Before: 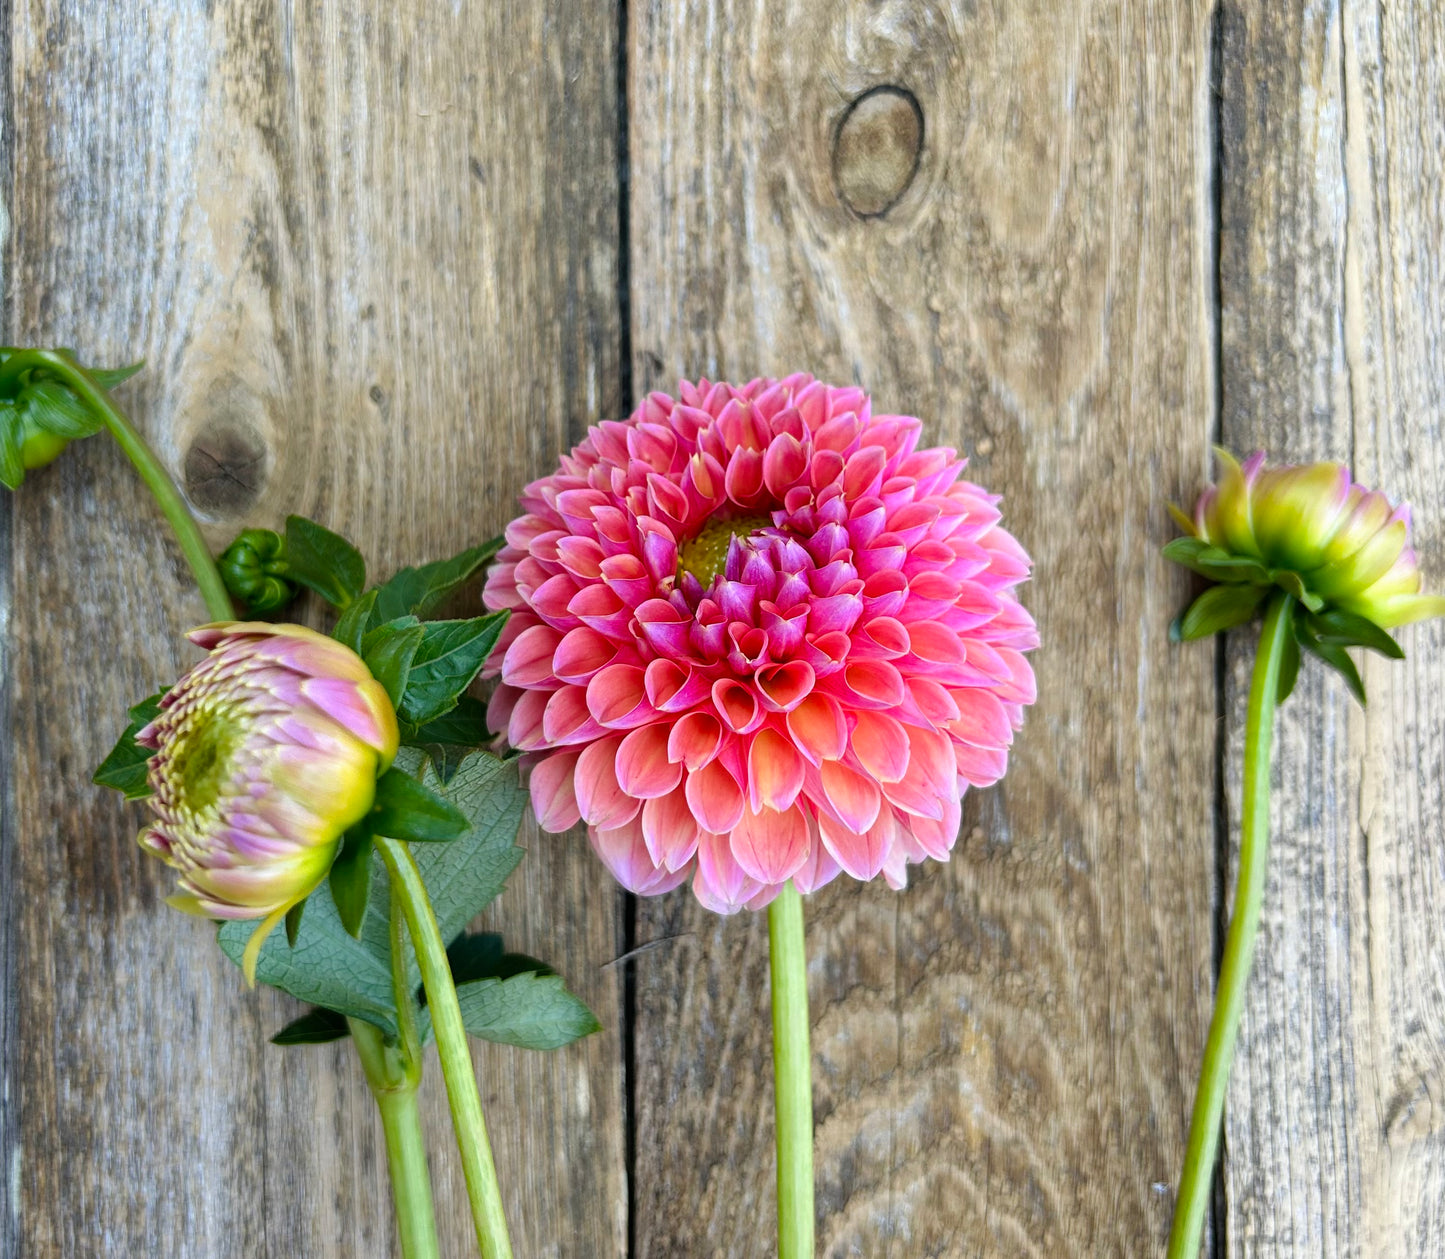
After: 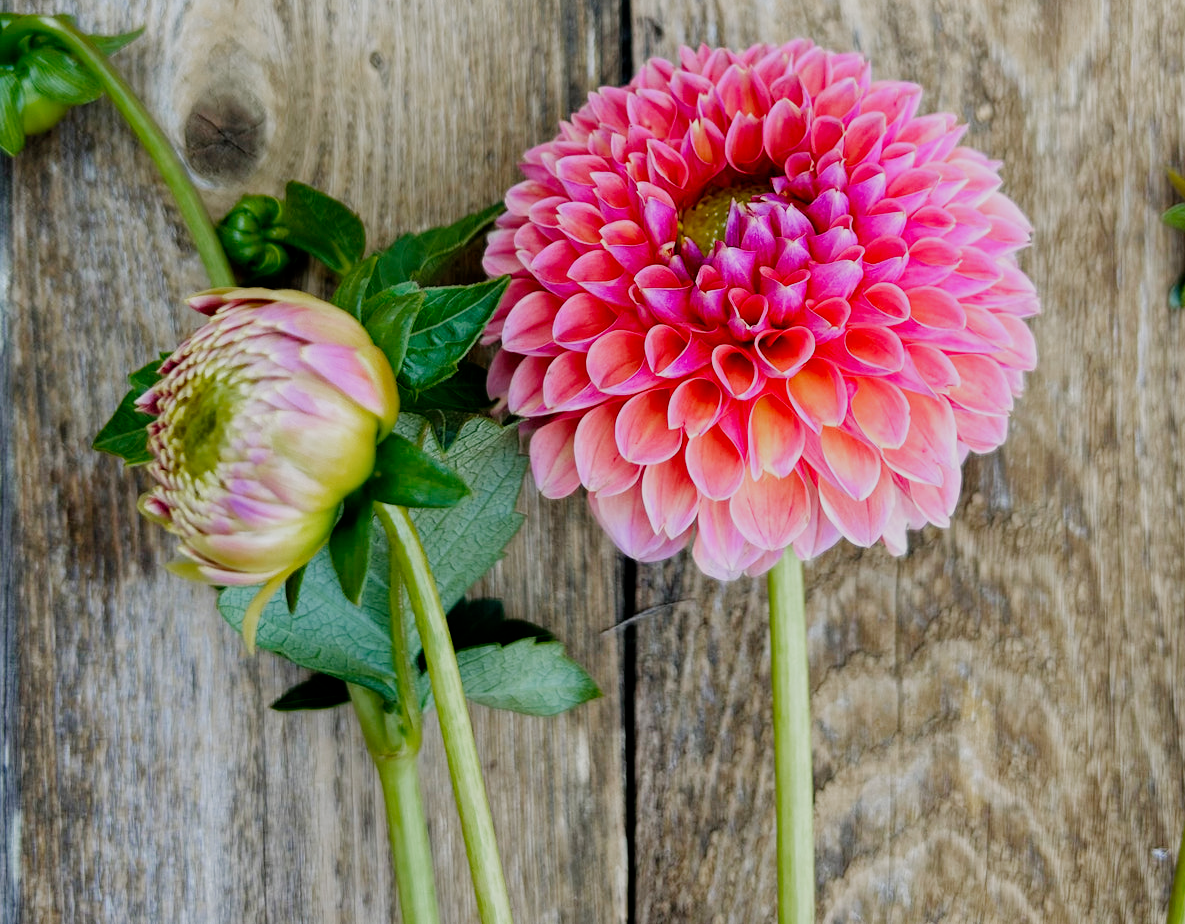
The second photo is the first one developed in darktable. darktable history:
color zones: curves: ch0 [(0, 0.5) (0.143, 0.5) (0.286, 0.456) (0.429, 0.5) (0.571, 0.5) (0.714, 0.5) (0.857, 0.5) (1, 0.5)]; ch1 [(0, 0.5) (0.143, 0.5) (0.286, 0.422) (0.429, 0.5) (0.571, 0.5) (0.714, 0.5) (0.857, 0.5) (1, 0.5)]
filmic rgb: middle gray luminance 29.24%, black relative exposure -10.32 EV, white relative exposure 5.5 EV, target black luminance 0%, hardness 3.93, latitude 1.21%, contrast 1.123, highlights saturation mix 4.11%, shadows ↔ highlights balance 15.67%, preserve chrominance no, color science v4 (2020), type of noise poissonian
crop: top 26.563%, right 17.968%
